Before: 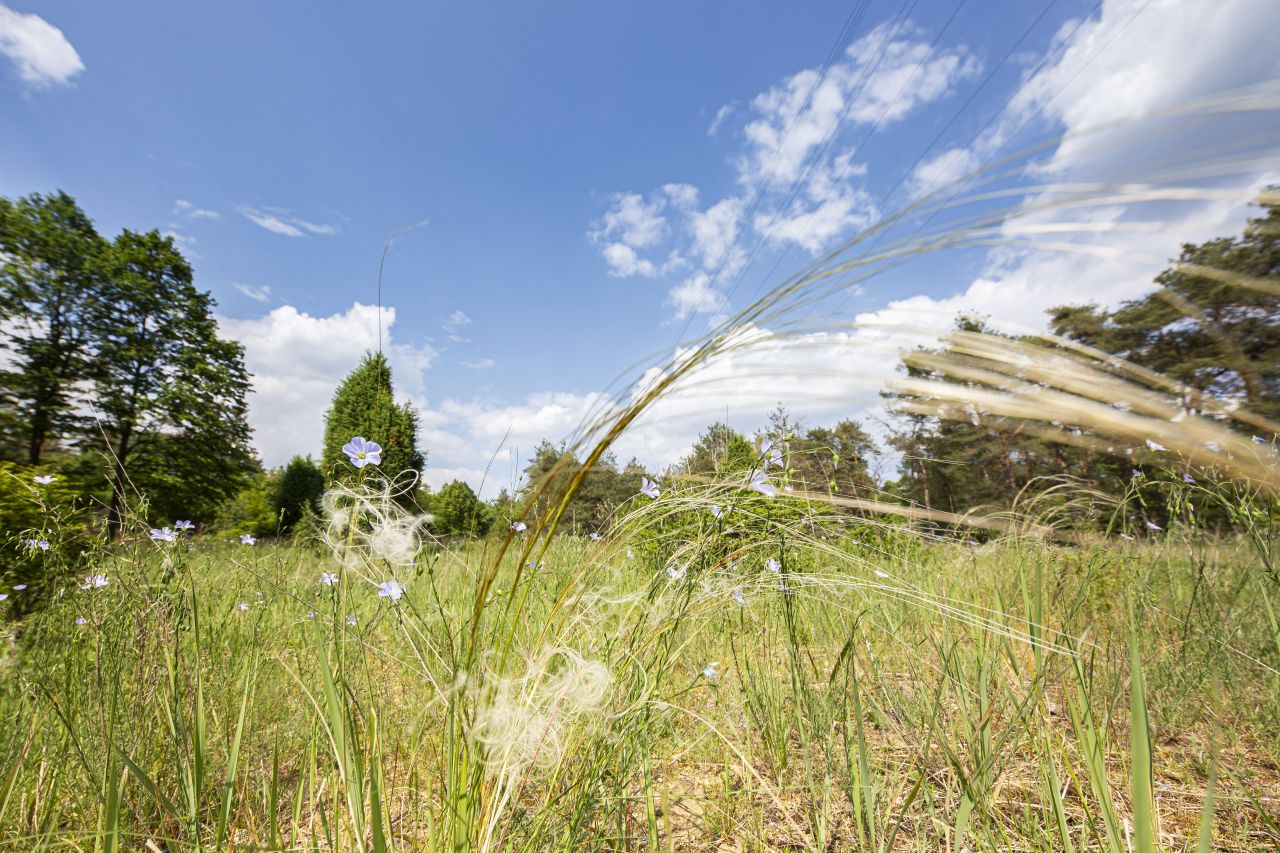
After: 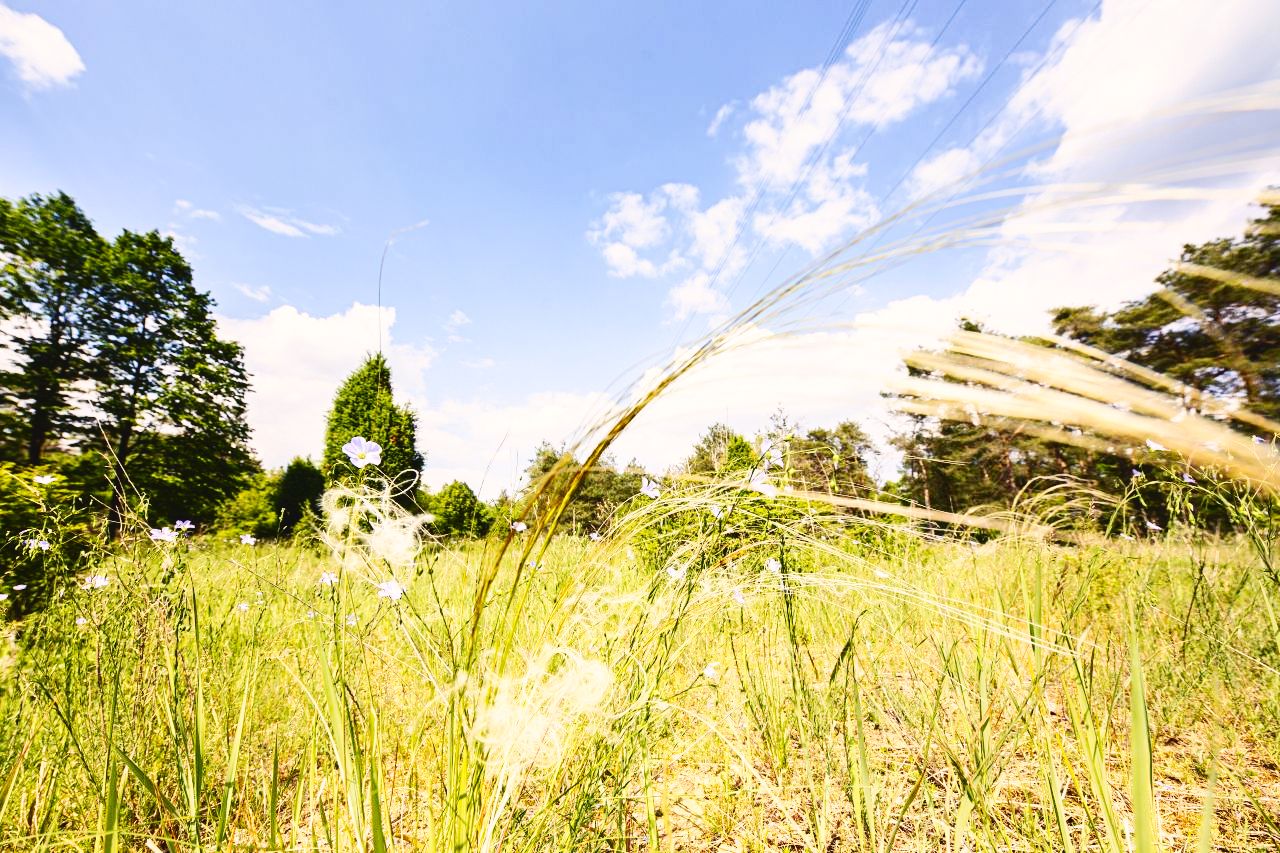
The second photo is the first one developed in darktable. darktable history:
tone equalizer: -8 EV -1.84 EV, -7 EV -1.16 EV, -6 EV -1.62 EV, smoothing diameter 25%, edges refinement/feathering 10, preserve details guided filter
contrast brightness saturation: contrast 0.28
contrast equalizer: octaves 7, y [[0.6 ×6], [0.55 ×6], [0 ×6], [0 ×6], [0 ×6]], mix 0.15
base curve: curves: ch0 [(0, 0) (0.036, 0.025) (0.121, 0.166) (0.206, 0.329) (0.605, 0.79) (1, 1)], preserve colors none
grain: coarseness 0.81 ISO, strength 1.34%, mid-tones bias 0%
color balance rgb: shadows lift › chroma 2%, shadows lift › hue 247.2°, power › chroma 0.3%, power › hue 25.2°, highlights gain › chroma 3%, highlights gain › hue 60°, global offset › luminance 2%, perceptual saturation grading › global saturation 20%, perceptual saturation grading › highlights -20%, perceptual saturation grading › shadows 30%
